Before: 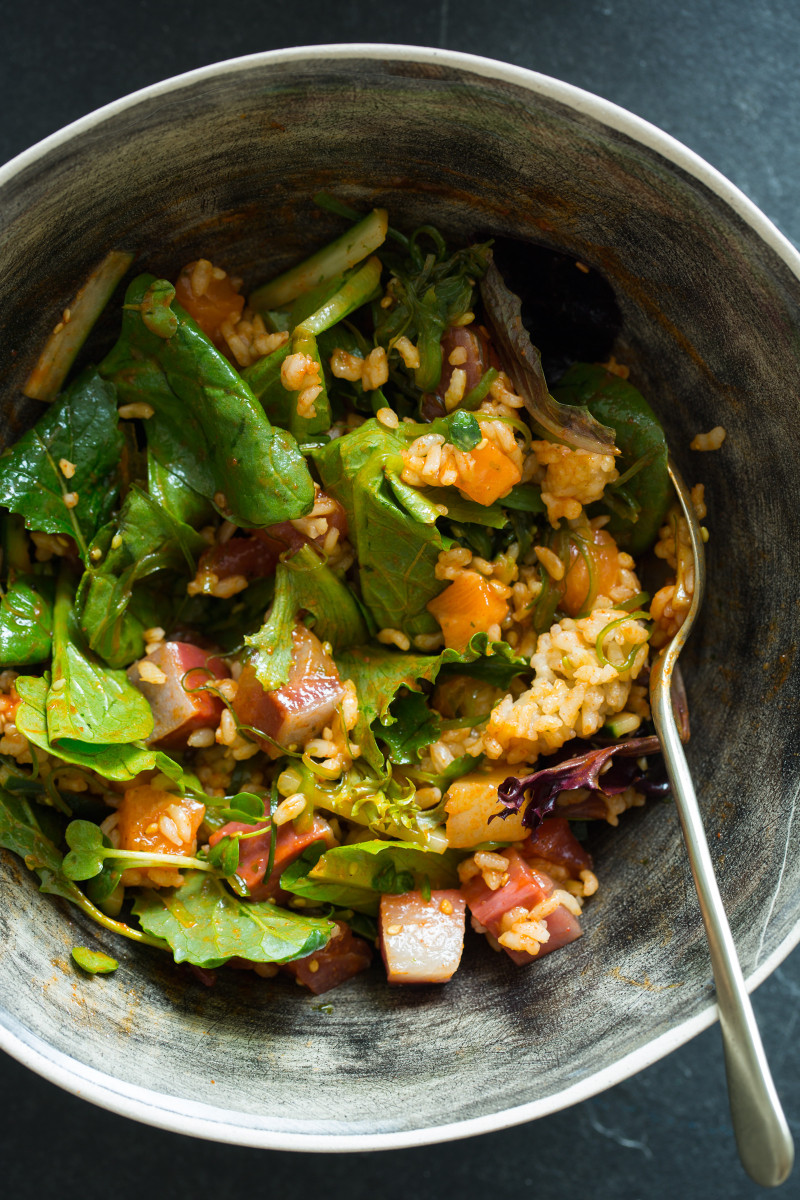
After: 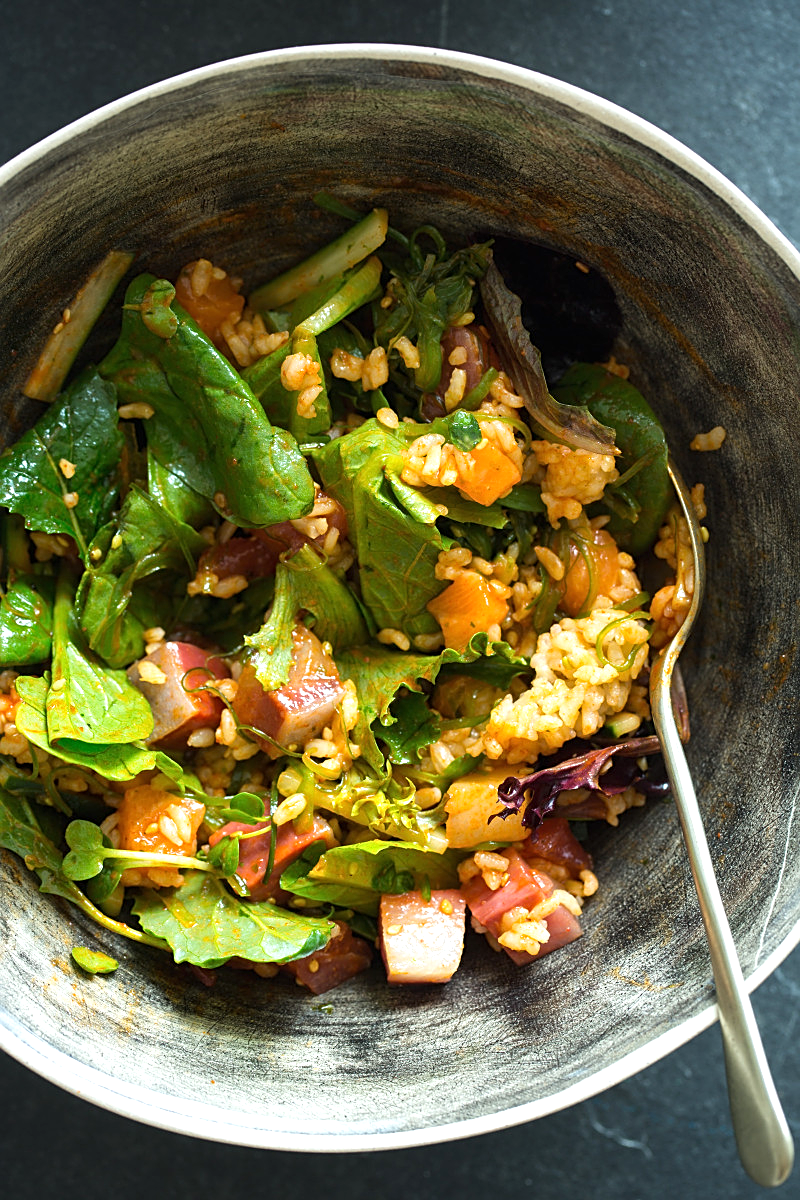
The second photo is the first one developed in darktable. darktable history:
exposure: black level correction 0, exposure 0.498 EV, compensate exposure bias true, compensate highlight preservation false
sharpen: on, module defaults
